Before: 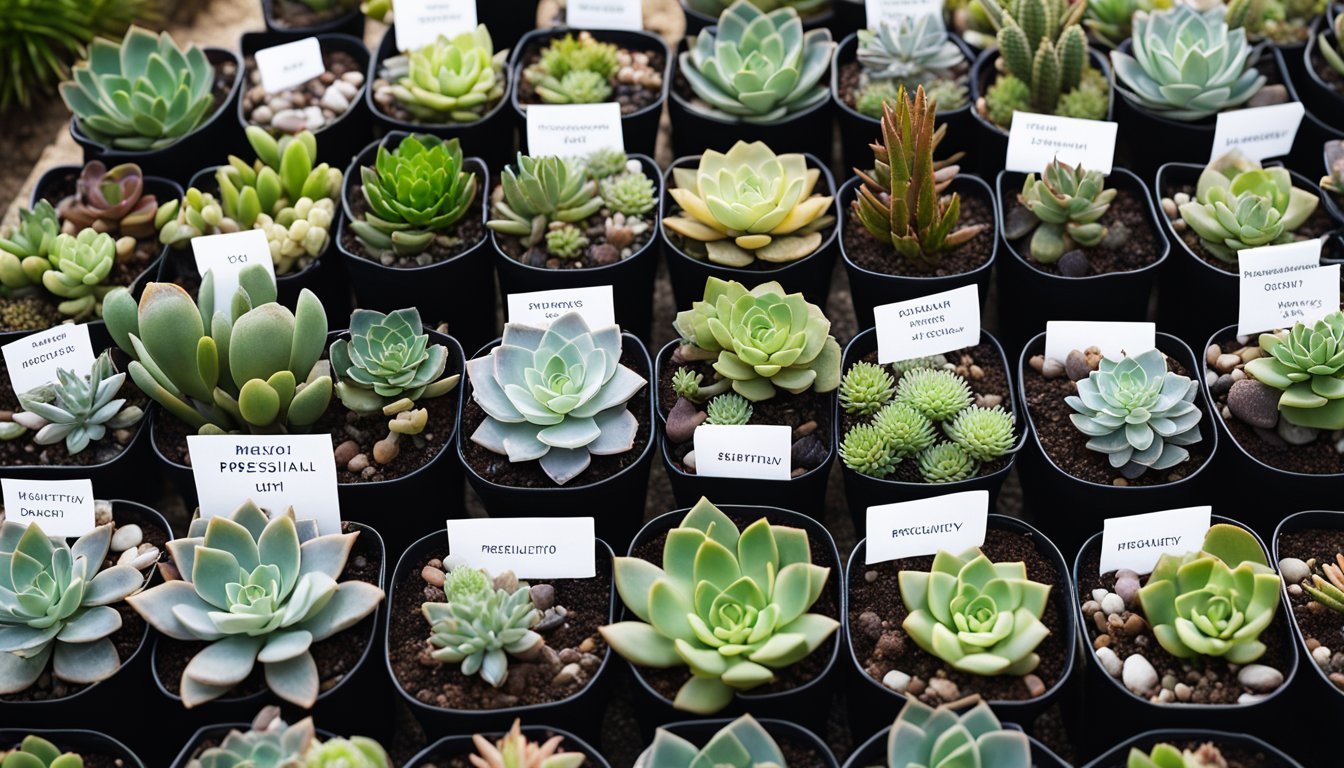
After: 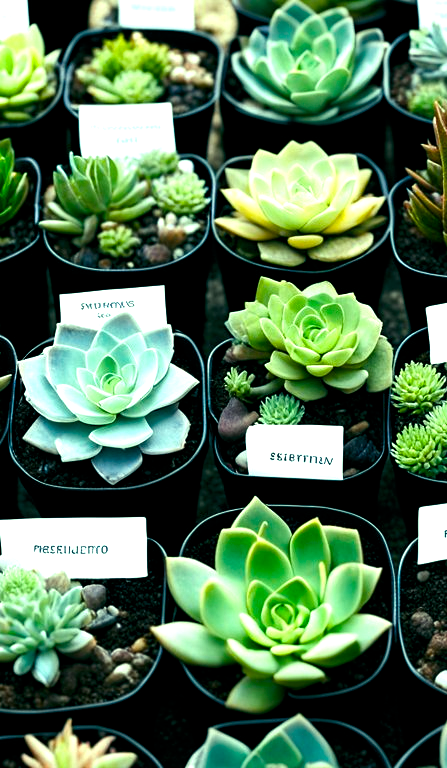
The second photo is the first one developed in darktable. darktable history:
crop: left 33.36%, right 33.36%
color balance rgb: shadows lift › luminance -7.7%, shadows lift › chroma 2.13%, shadows lift › hue 165.27°, power › luminance -7.77%, power › chroma 1.1%, power › hue 215.88°, highlights gain › luminance 15.15%, highlights gain › chroma 7%, highlights gain › hue 125.57°, global offset › luminance -0.33%, global offset › chroma 0.11%, global offset › hue 165.27°, perceptual saturation grading › global saturation 24.42%, perceptual saturation grading › highlights -24.42%, perceptual saturation grading › mid-tones 24.42%, perceptual saturation grading › shadows 40%, perceptual brilliance grading › global brilliance -5%, perceptual brilliance grading › highlights 24.42%, perceptual brilliance grading › mid-tones 7%, perceptual brilliance grading › shadows -5%
